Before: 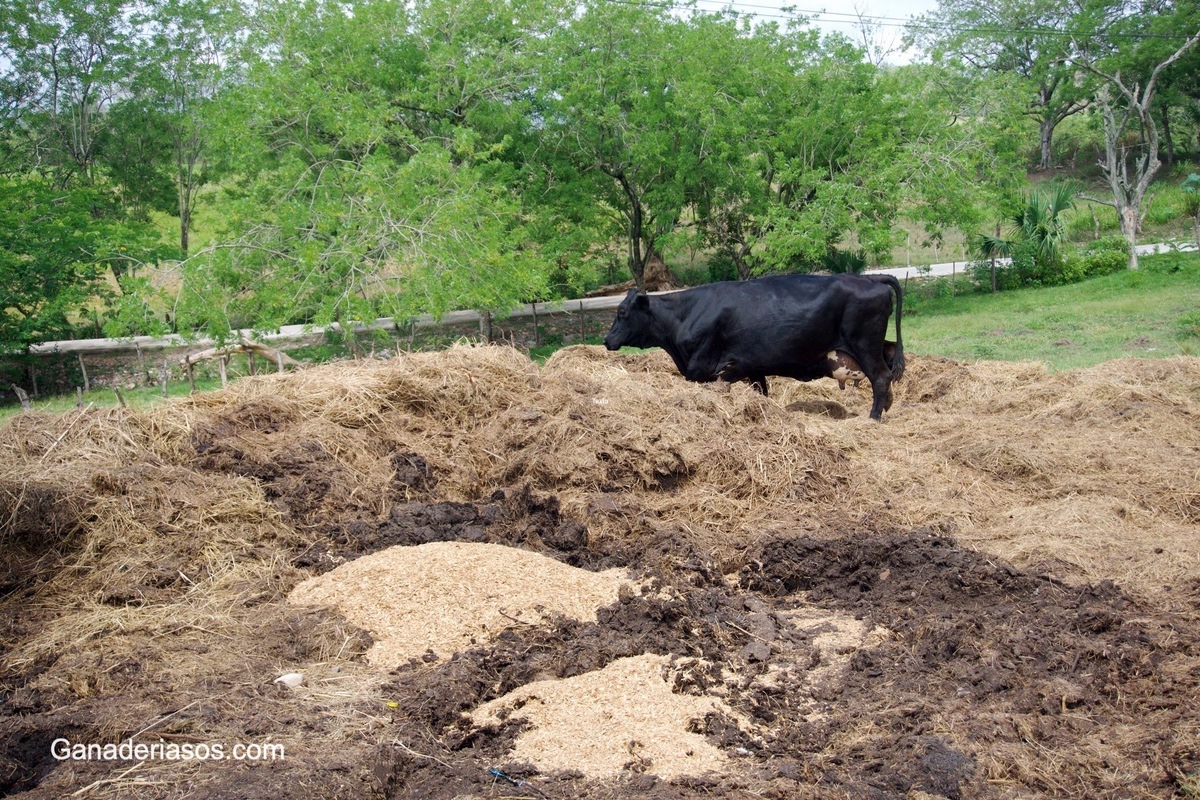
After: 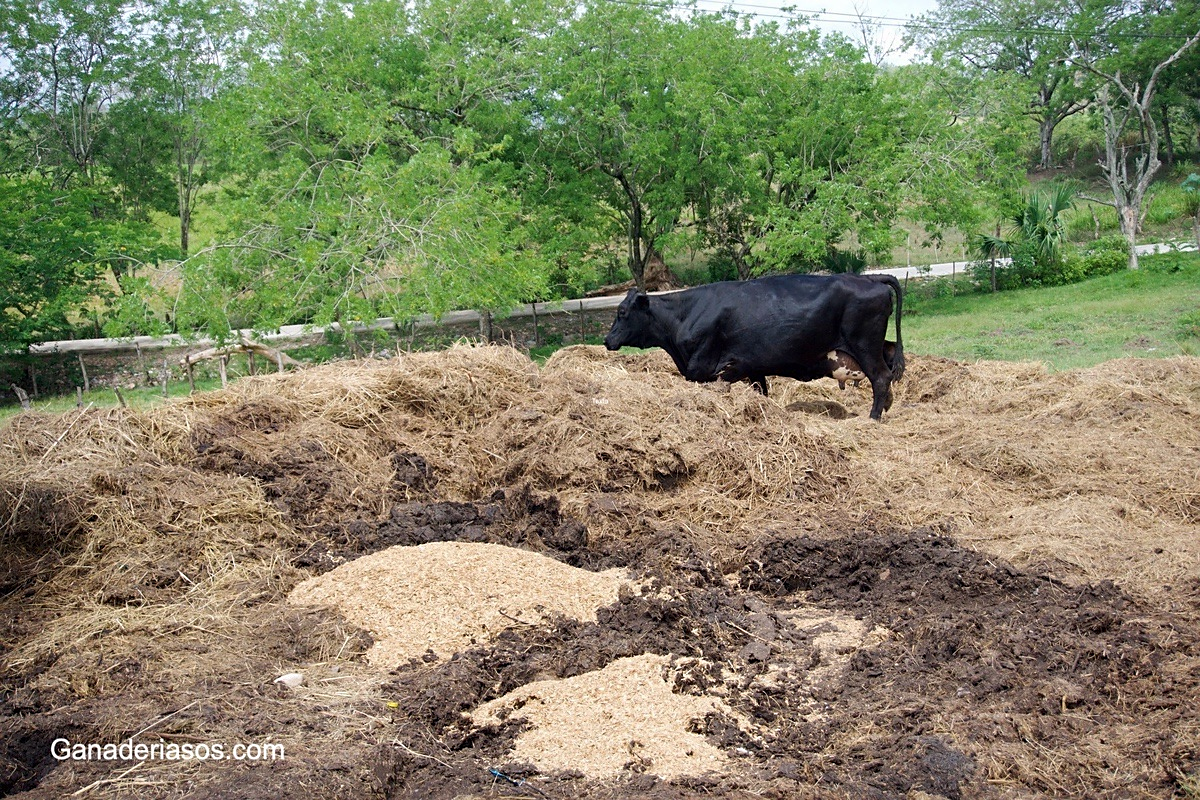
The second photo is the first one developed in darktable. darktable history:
sharpen: radius 1.909, amount 0.392, threshold 1.552
